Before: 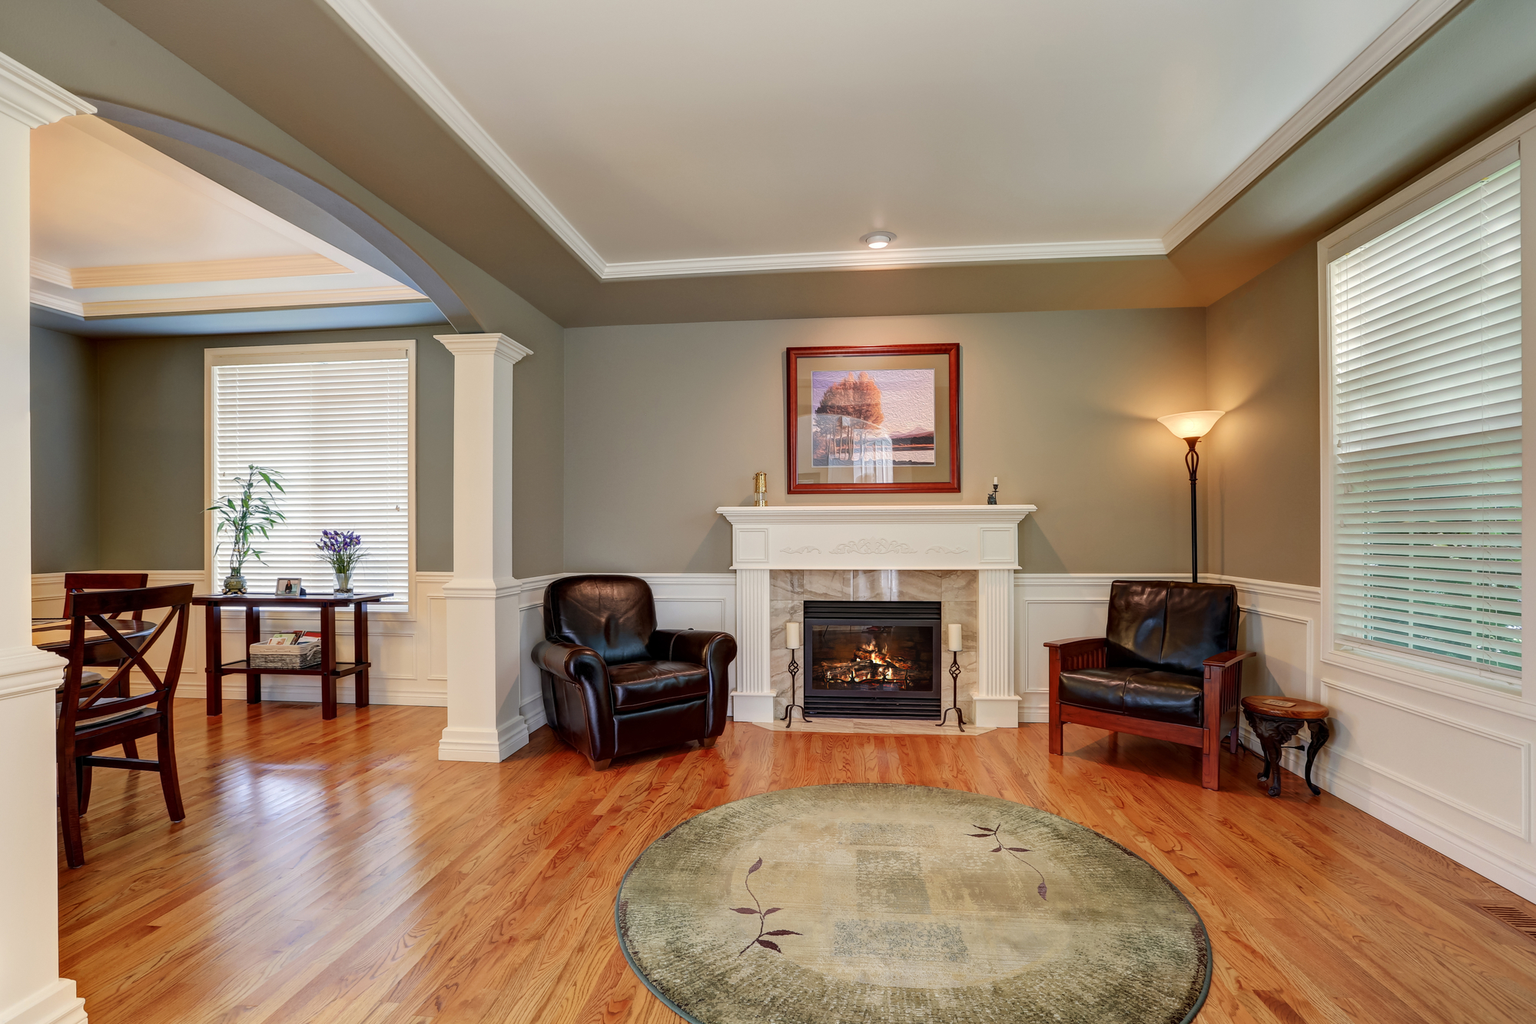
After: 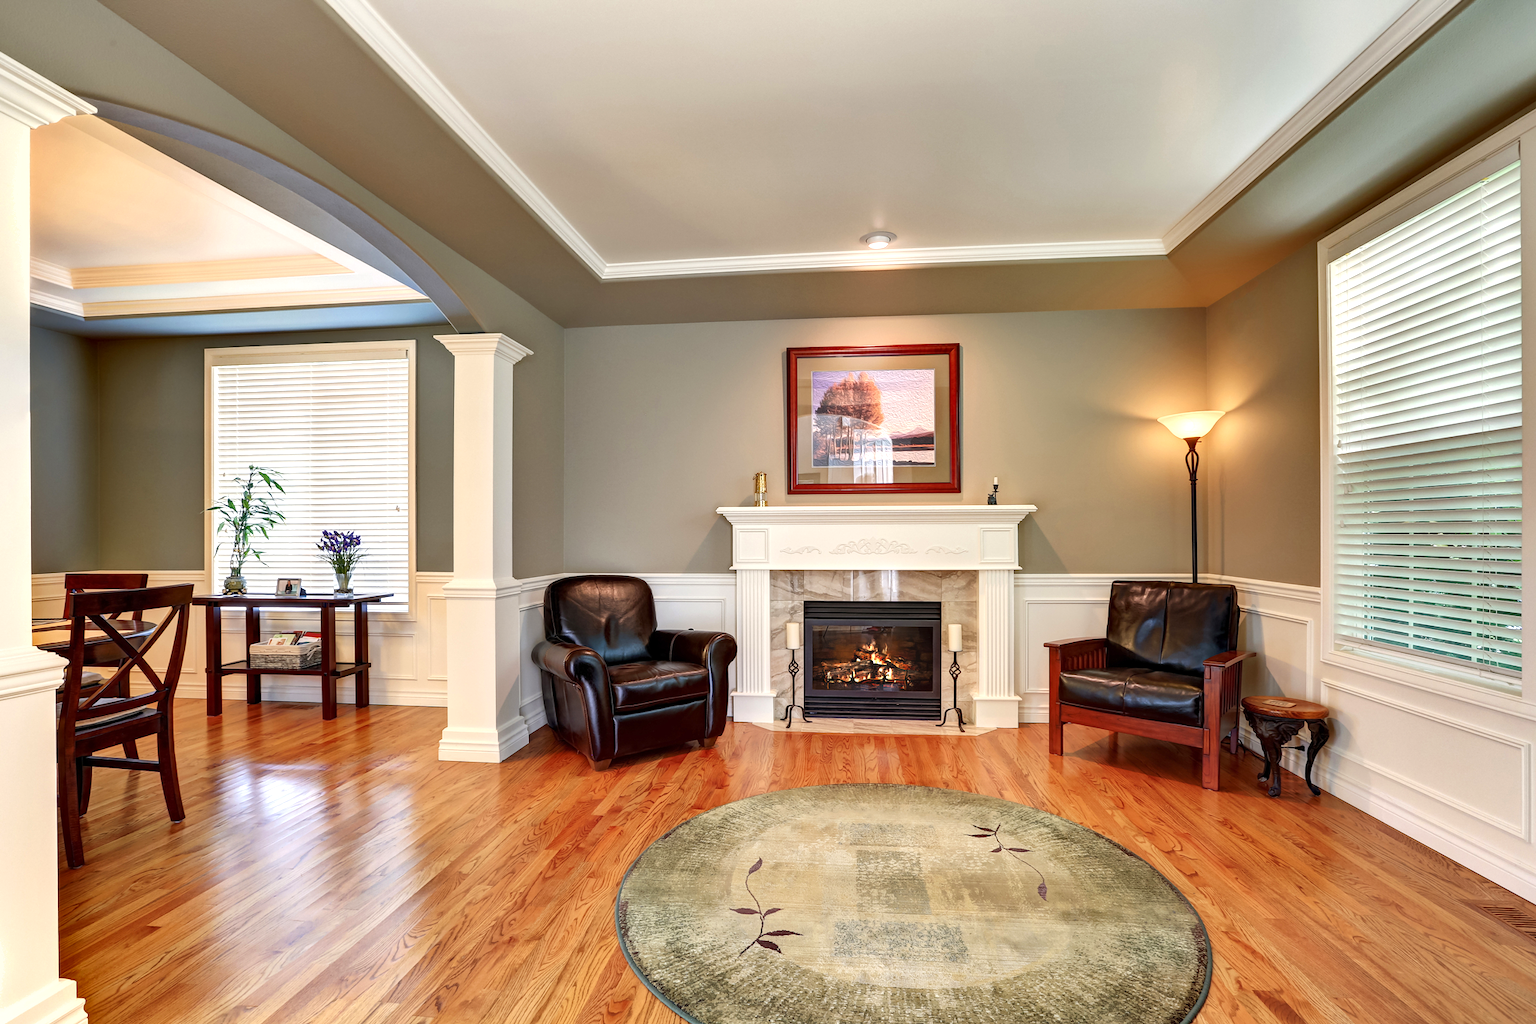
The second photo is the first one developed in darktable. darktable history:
exposure: exposure 0.602 EV, compensate highlight preservation false
shadows and highlights: soften with gaussian
